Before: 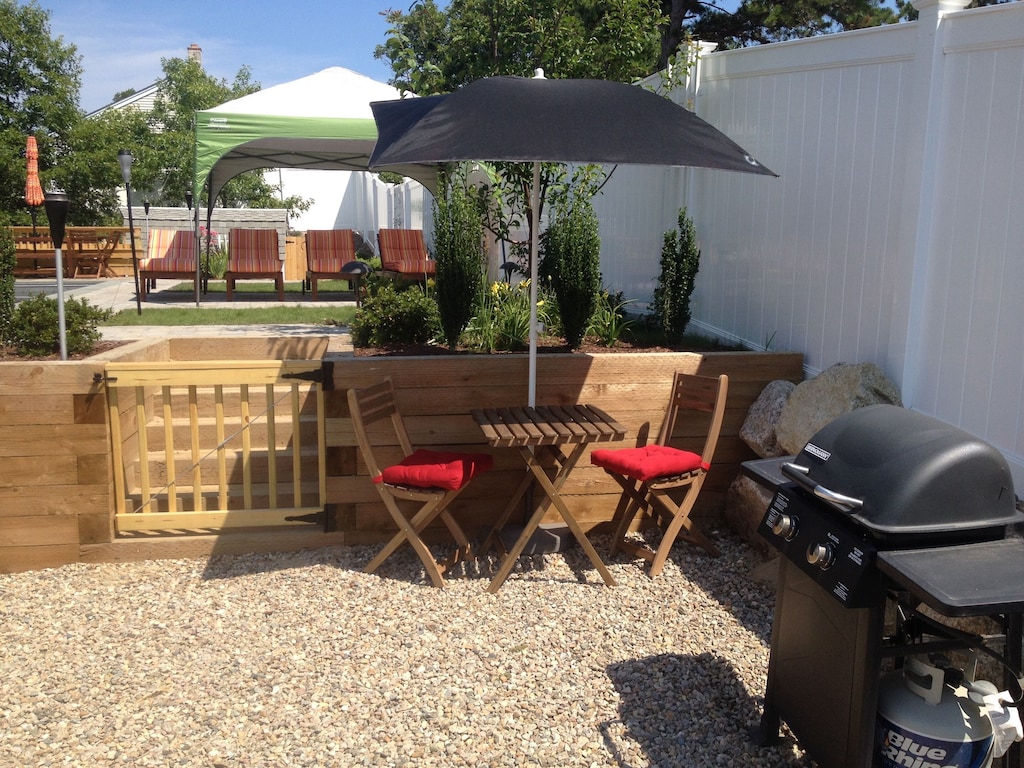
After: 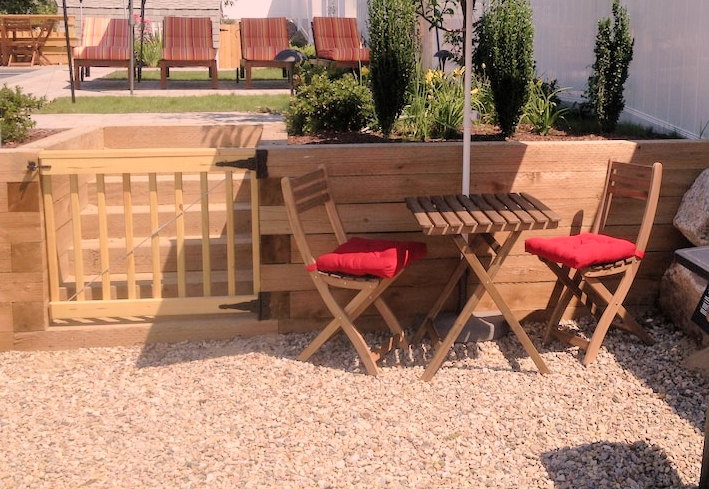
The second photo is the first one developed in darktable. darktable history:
local contrast: mode bilateral grid, contrast 15, coarseness 36, detail 105%, midtone range 0.2
crop: left 6.488%, top 27.668%, right 24.183%, bottom 8.656%
filmic rgb: black relative exposure -6.59 EV, white relative exposure 4.71 EV, hardness 3.13, contrast 0.805
color correction: highlights a* 12.23, highlights b* 5.41
exposure: exposure 1 EV, compensate highlight preservation false
